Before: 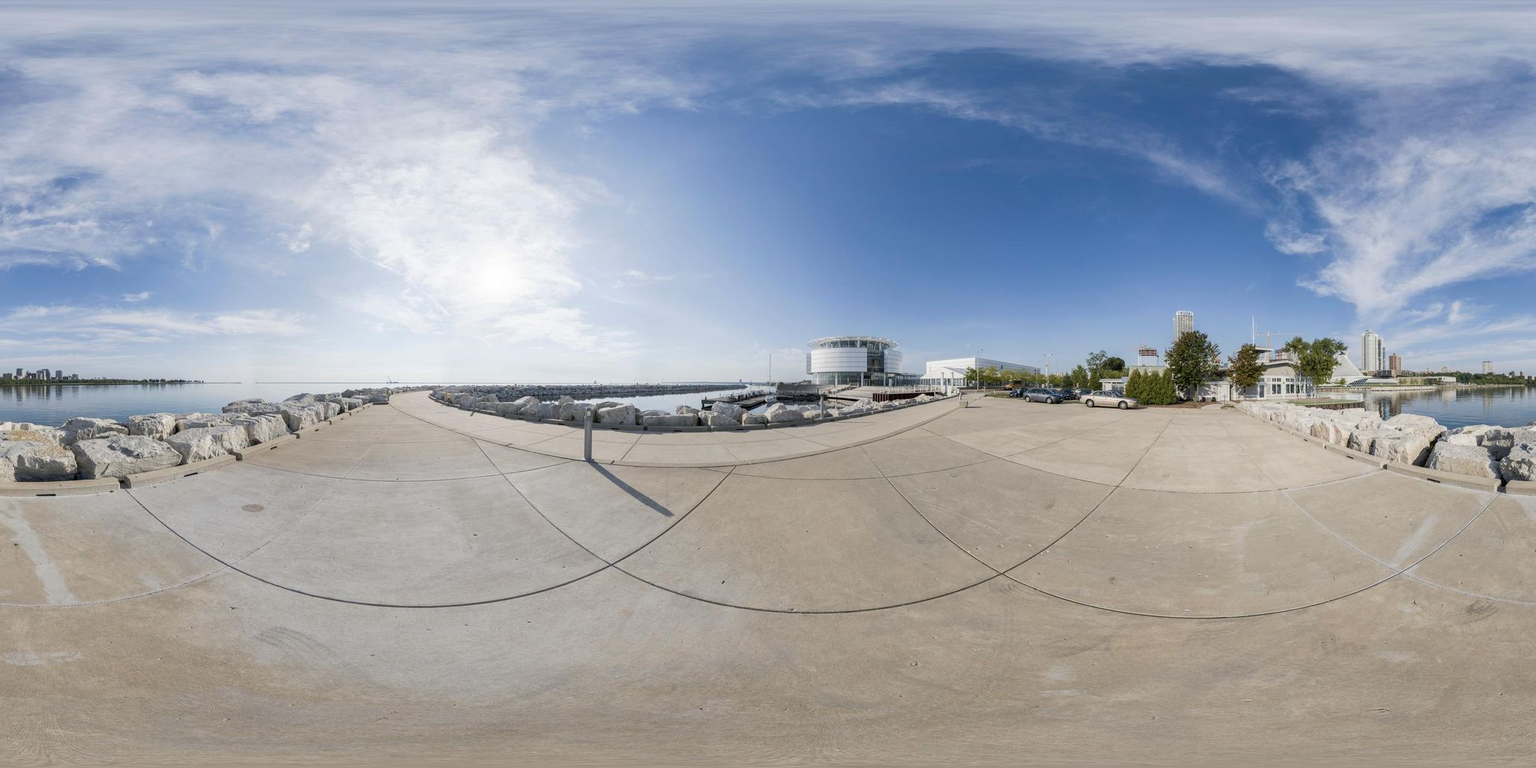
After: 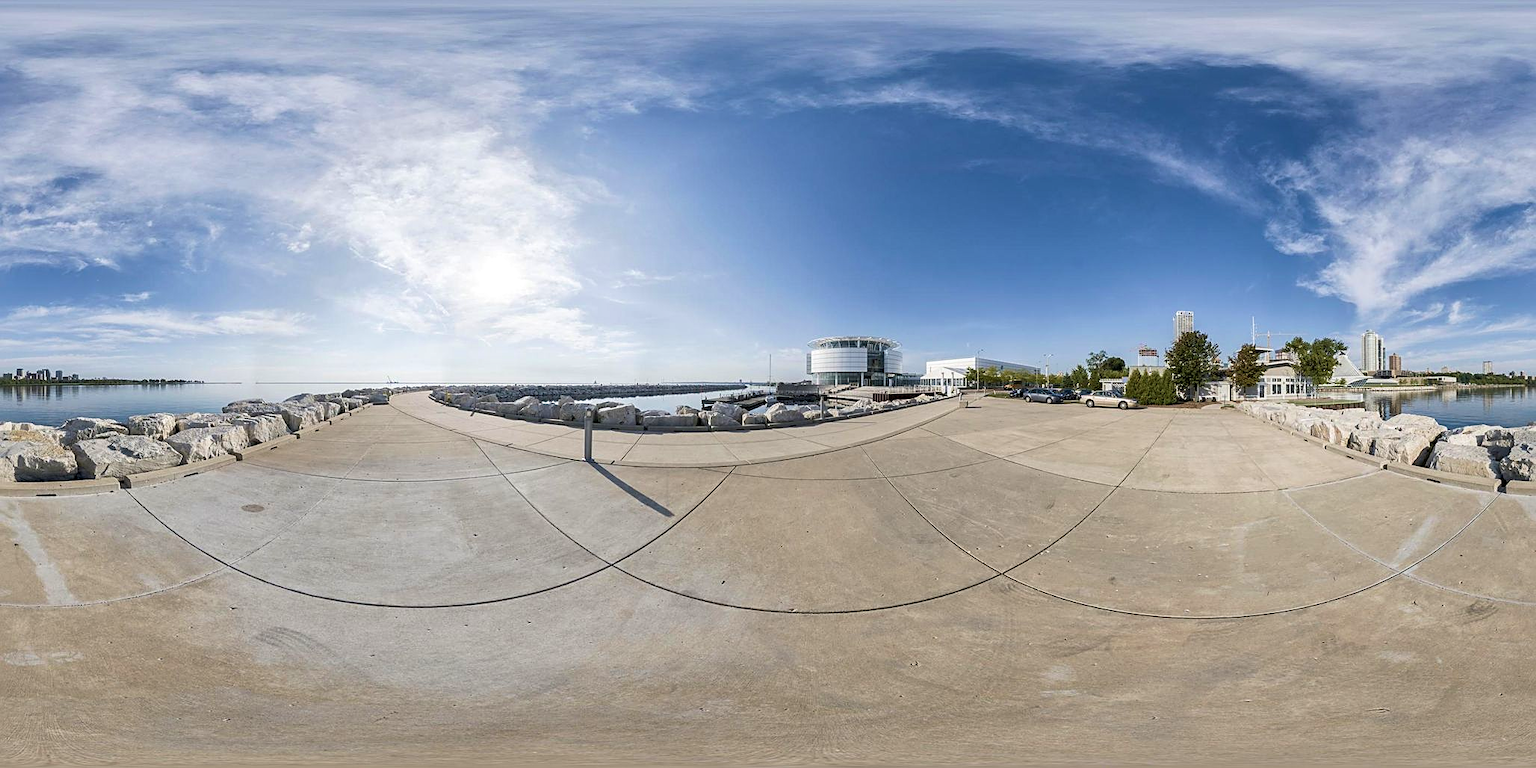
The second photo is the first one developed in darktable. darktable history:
sharpen: on, module defaults
exposure: compensate highlight preservation false
velvia: on, module defaults
local contrast: mode bilateral grid, contrast 20, coarseness 50, detail 141%, midtone range 0.2
